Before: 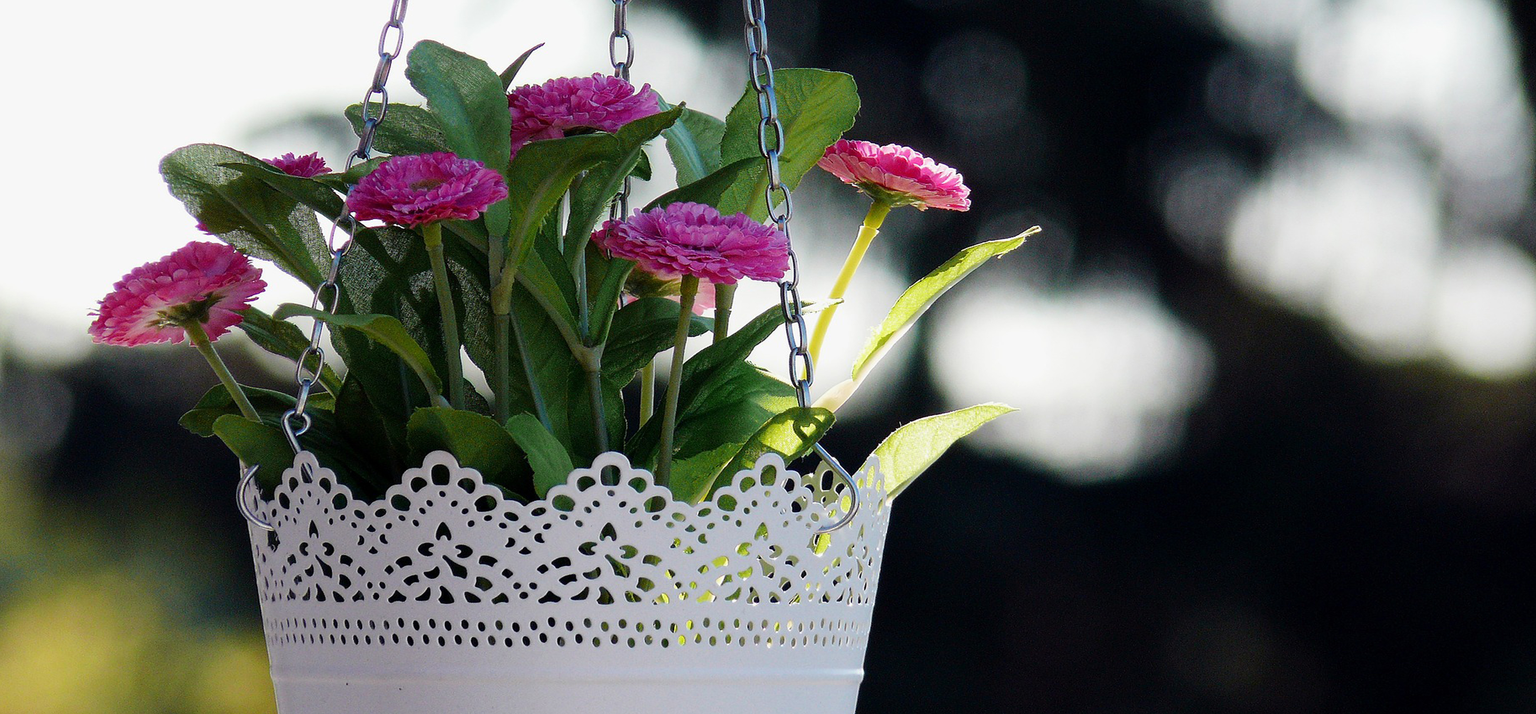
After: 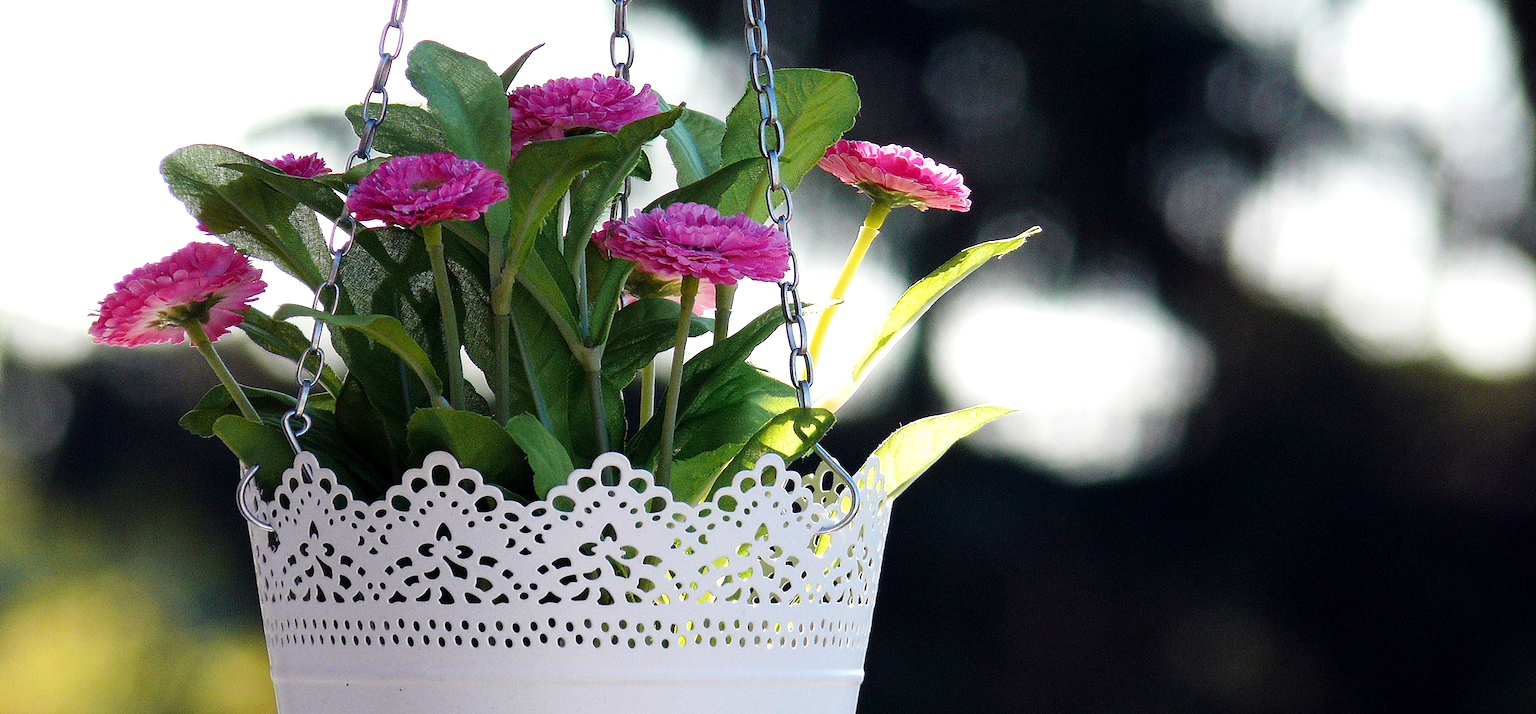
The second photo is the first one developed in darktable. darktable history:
exposure: exposure 0.446 EV, compensate exposure bias true, compensate highlight preservation false
